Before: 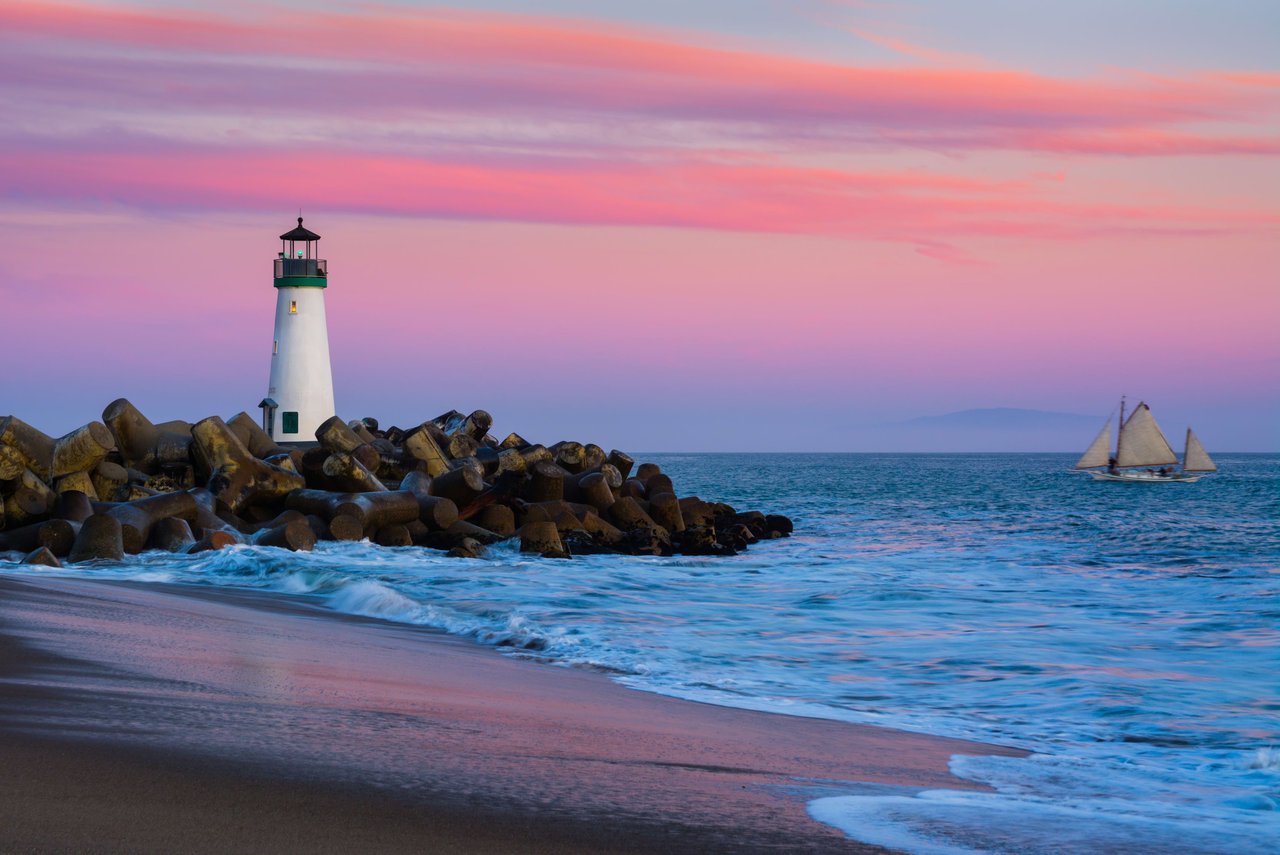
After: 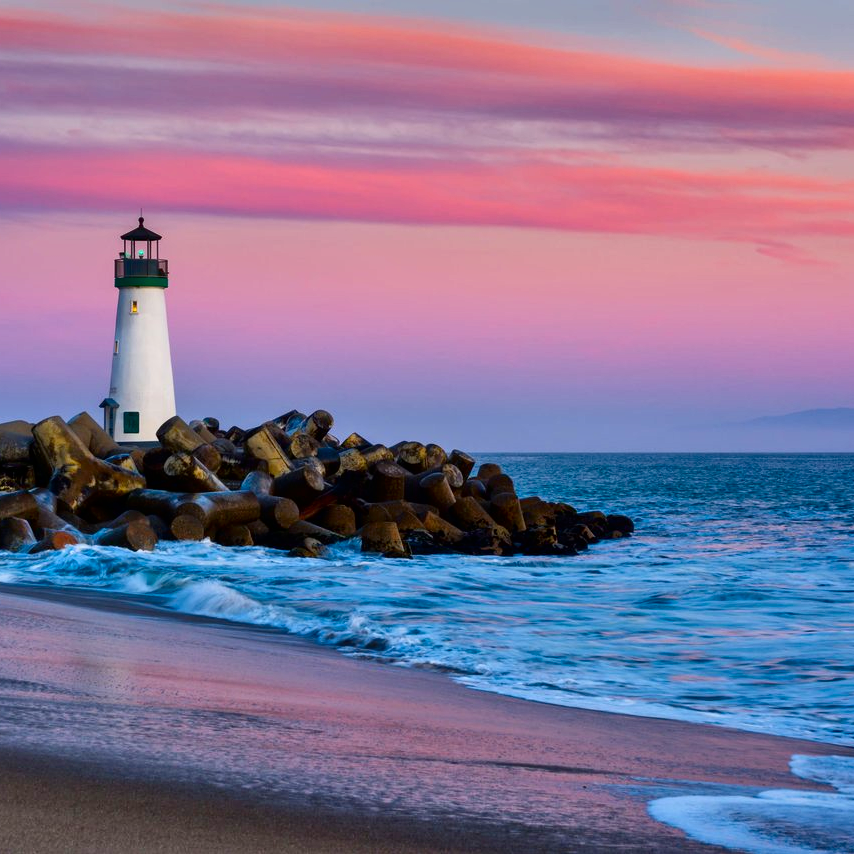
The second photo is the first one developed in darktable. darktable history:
contrast brightness saturation: contrast 0.201, brightness -0.114, saturation 0.098
tone equalizer: -7 EV 0.153 EV, -6 EV 0.592 EV, -5 EV 1.15 EV, -4 EV 1.33 EV, -3 EV 1.18 EV, -2 EV 0.6 EV, -1 EV 0.165 EV
shadows and highlights: shadows 58.49, highlights -60.34, soften with gaussian
crop and rotate: left 12.47%, right 20.81%
